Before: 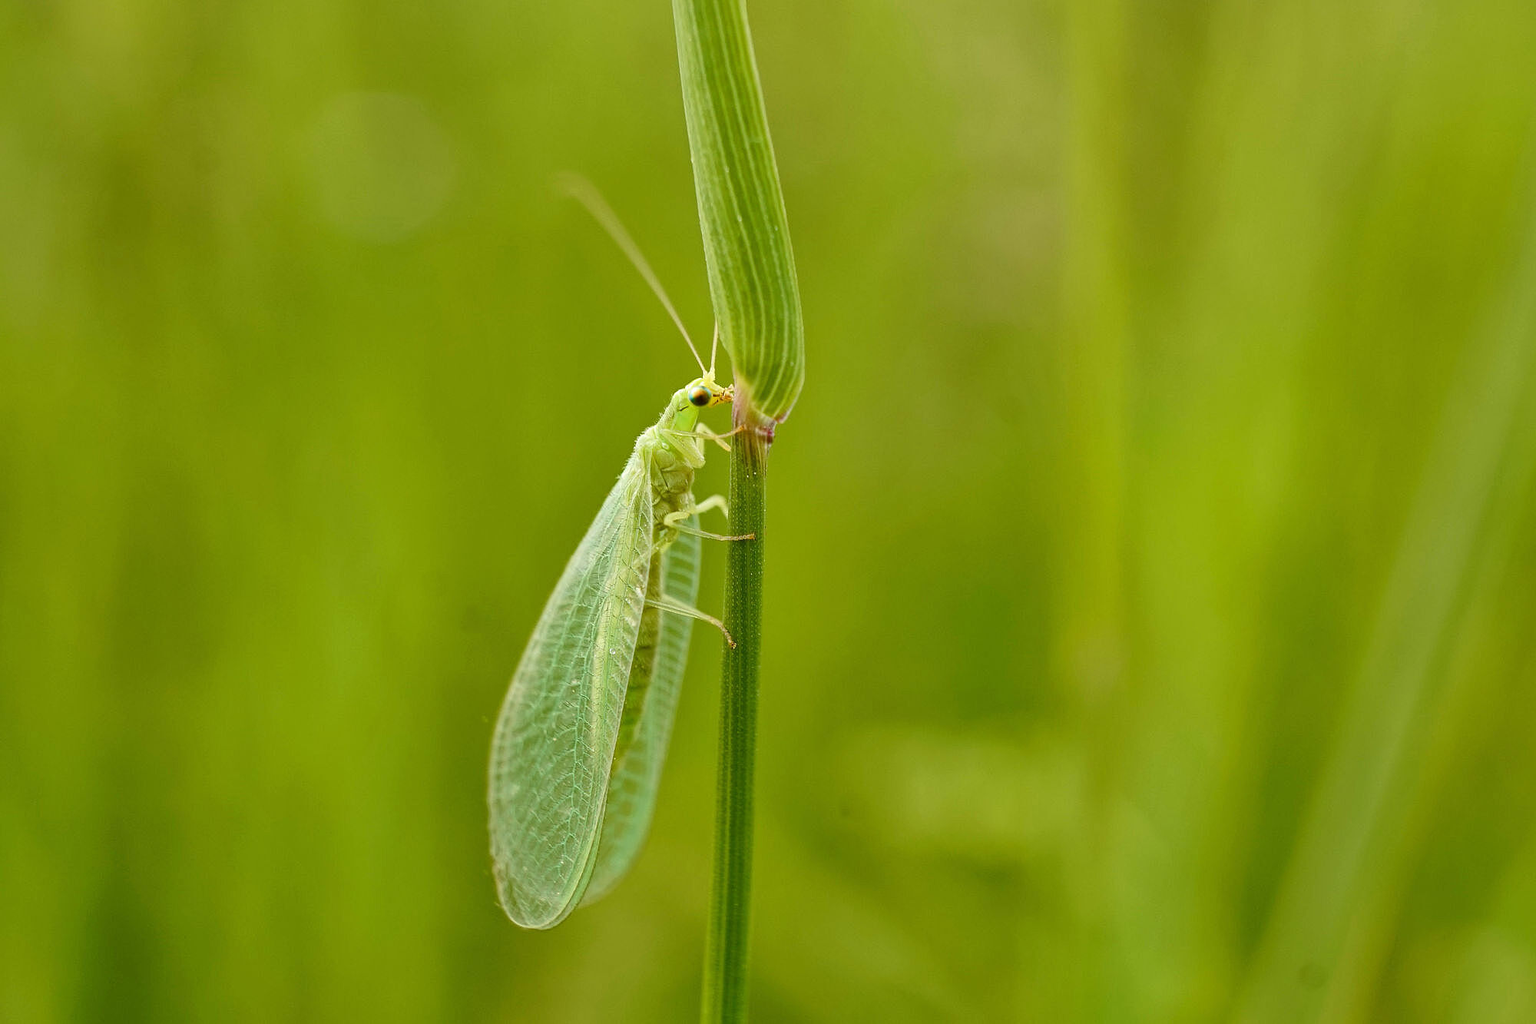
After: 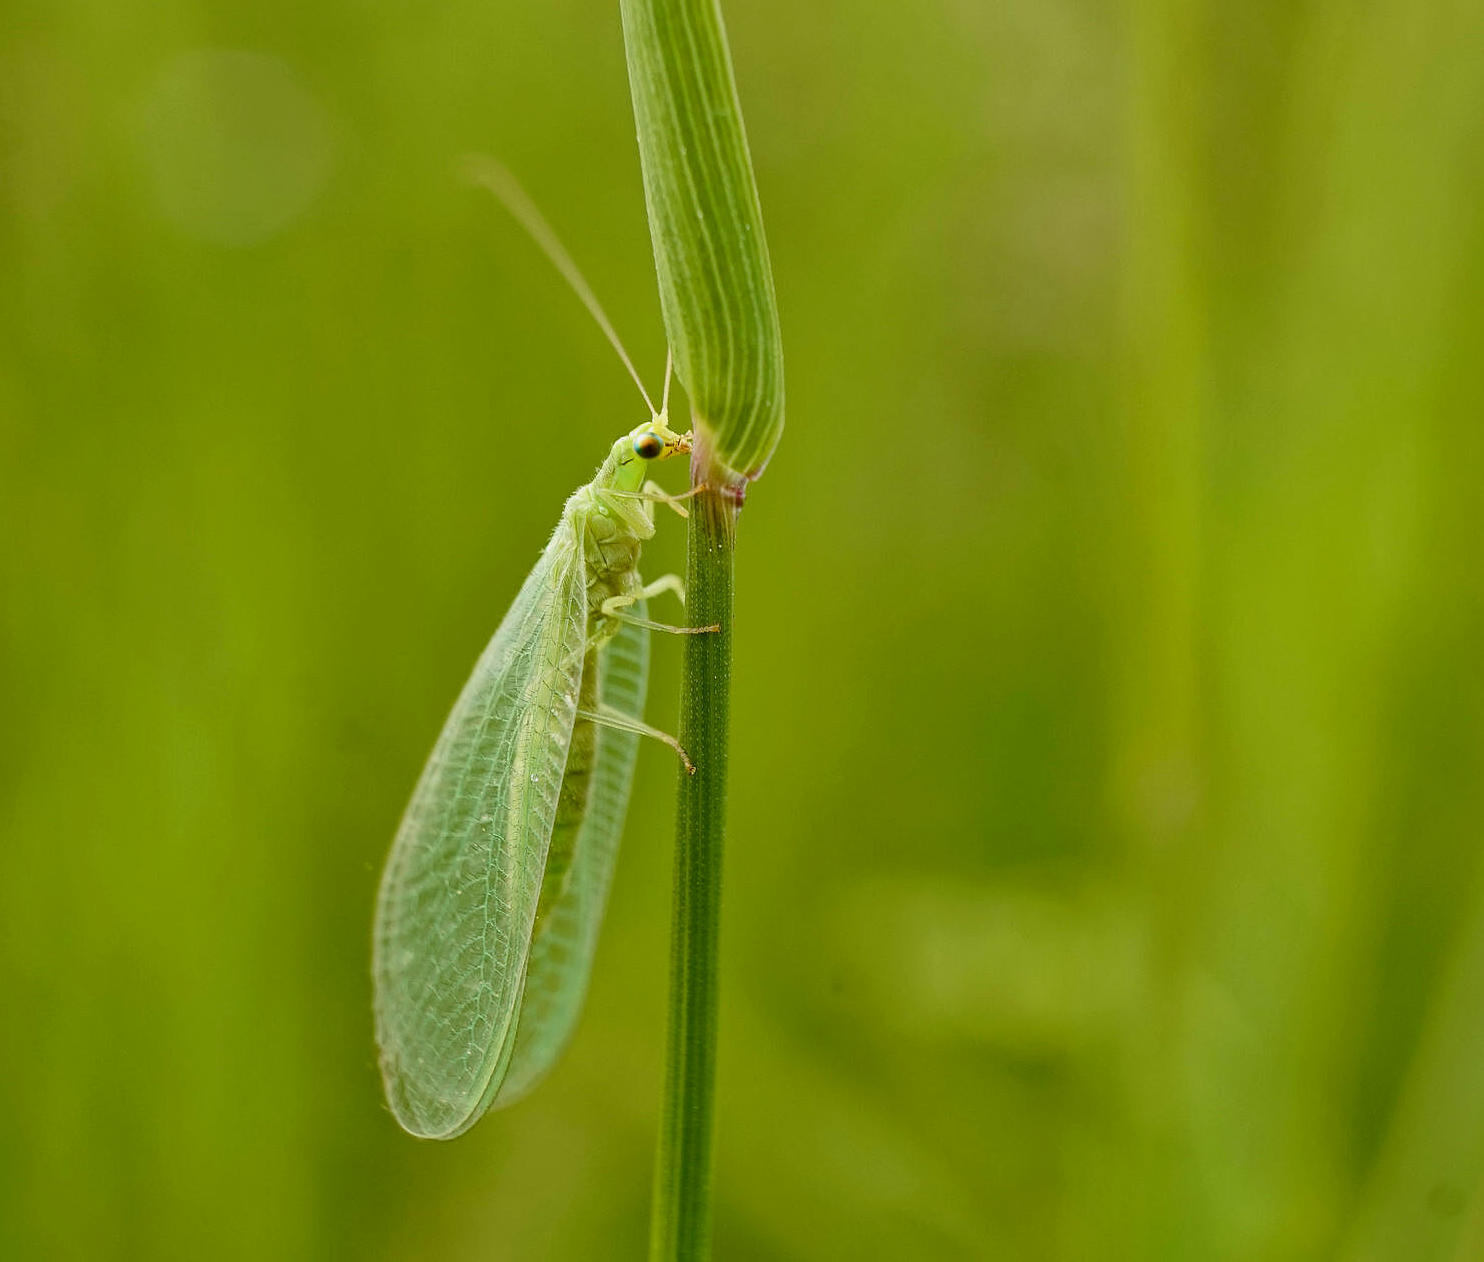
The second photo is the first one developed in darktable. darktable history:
crop and rotate: left 13.15%, top 5.251%, right 12.609%
exposure: black level correction 0.001, exposure -0.2 EV, compensate highlight preservation false
